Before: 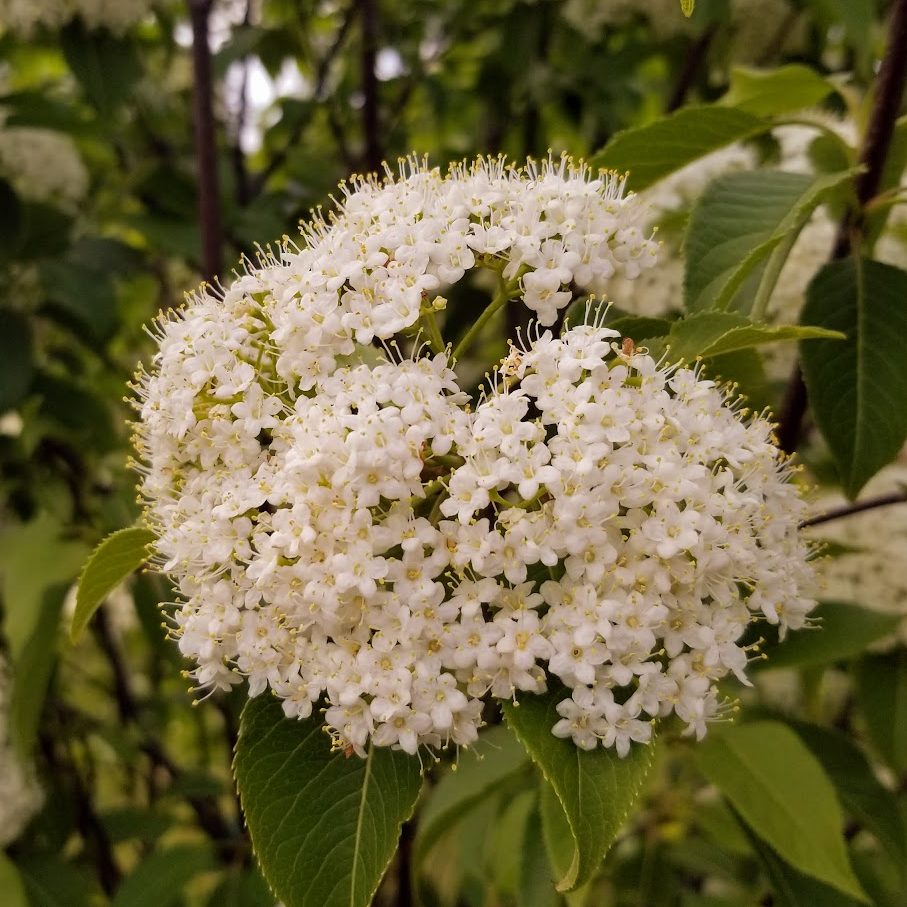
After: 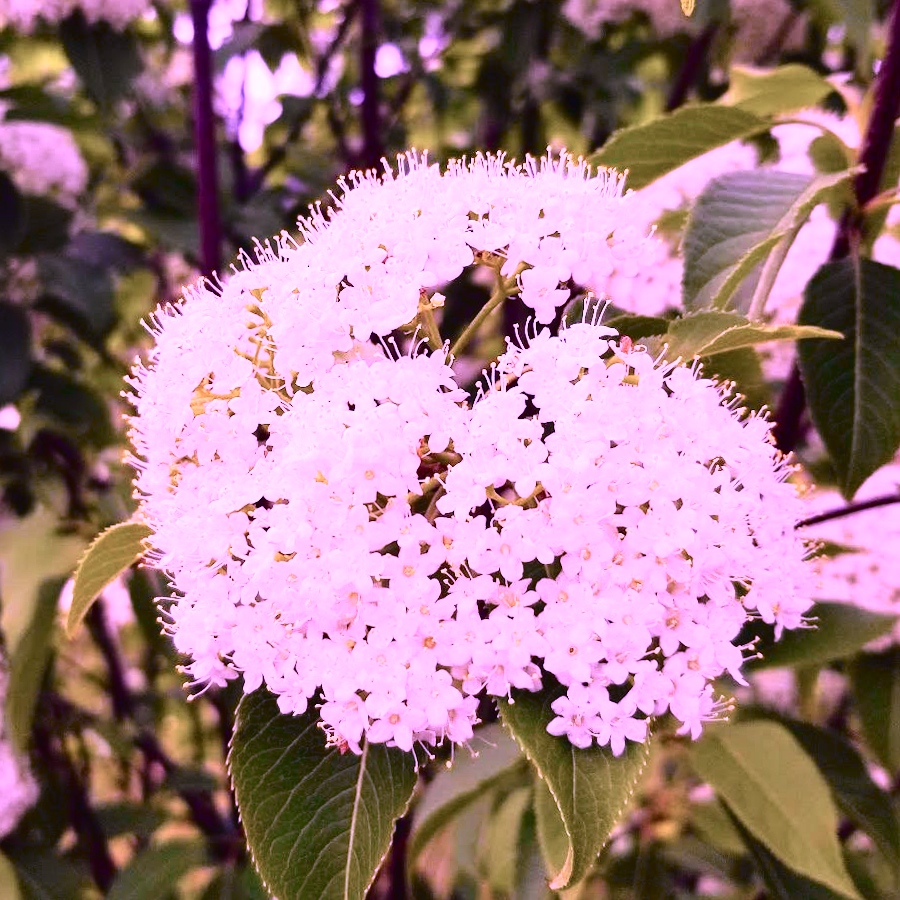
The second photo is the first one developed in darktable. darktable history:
crop and rotate: angle -0.42°
tone curve: curves: ch0 [(0, 0.023) (0.137, 0.069) (0.249, 0.163) (0.487, 0.491) (0.778, 0.858) (0.896, 0.94) (1, 0.988)]; ch1 [(0, 0) (0.396, 0.369) (0.483, 0.459) (0.498, 0.5) (0.515, 0.517) (0.562, 0.6) (0.611, 0.667) (0.692, 0.744) (0.798, 0.863) (1, 1)]; ch2 [(0, 0) (0.426, 0.398) (0.483, 0.481) (0.503, 0.503) (0.526, 0.527) (0.549, 0.59) (0.62, 0.666) (0.705, 0.755) (0.985, 0.966)], color space Lab, independent channels, preserve colors none
color calibration: illuminant custom, x 0.379, y 0.481, temperature 4444.33 K
exposure: black level correction 0, exposure 1.102 EV, compensate exposure bias true, compensate highlight preservation false
